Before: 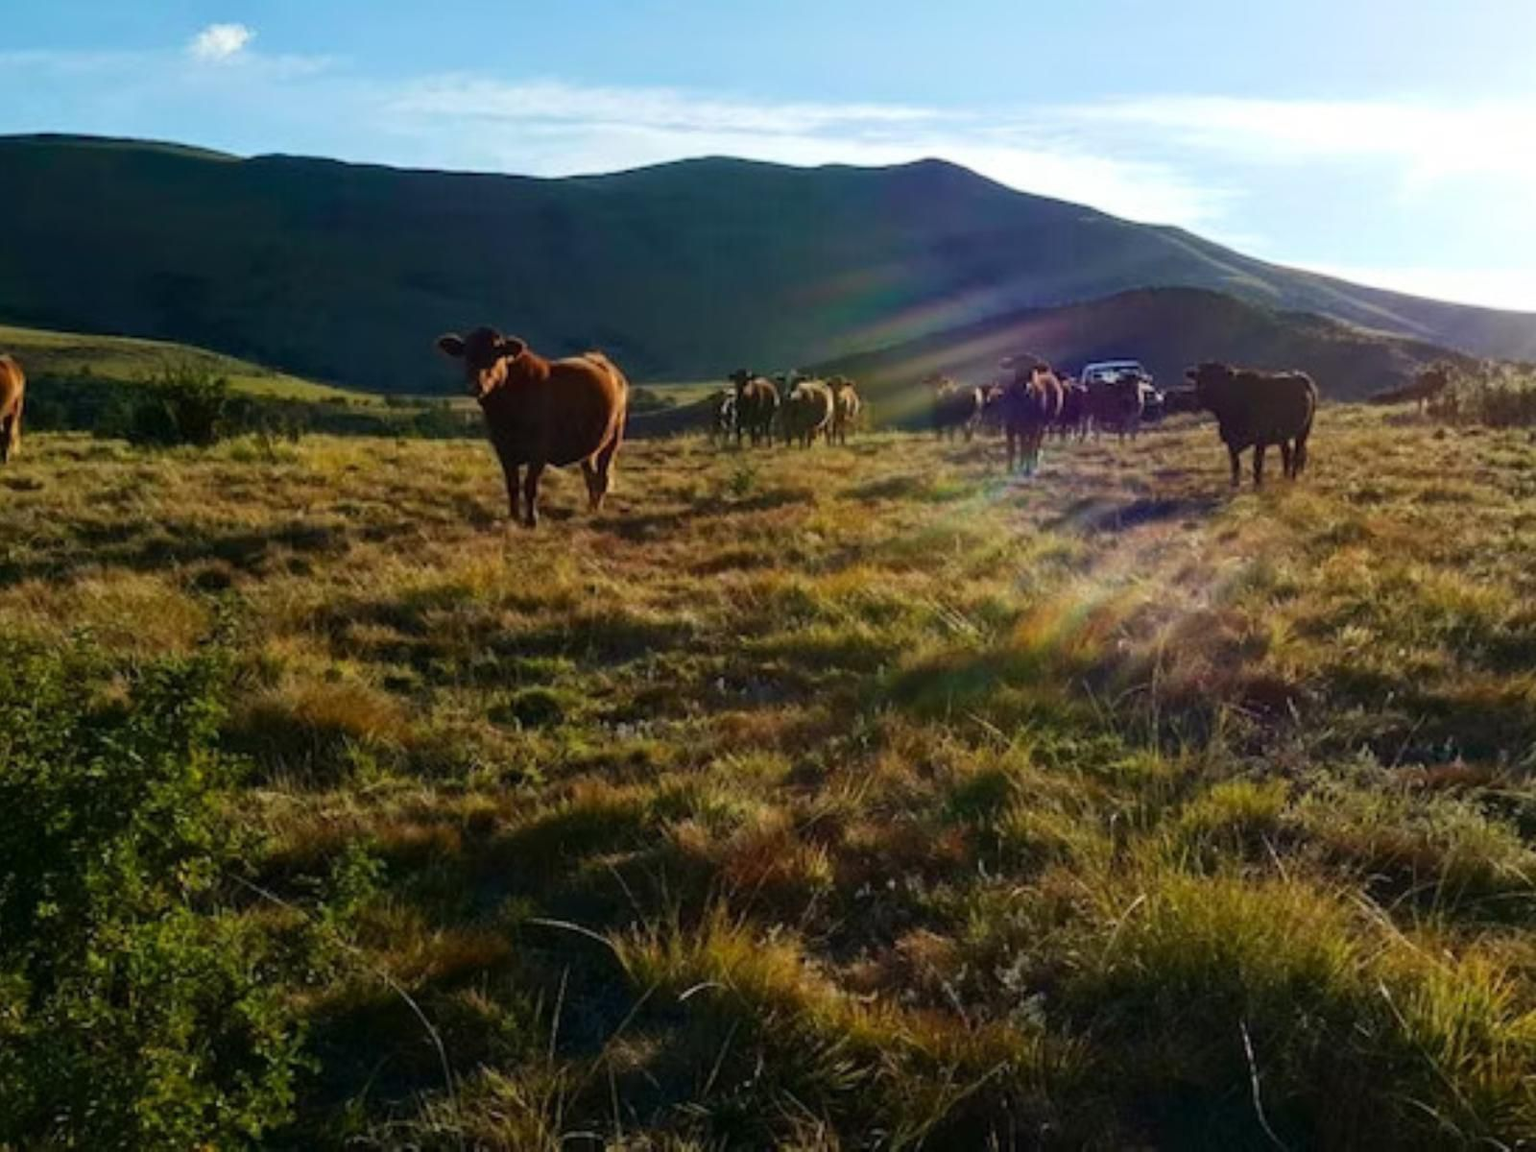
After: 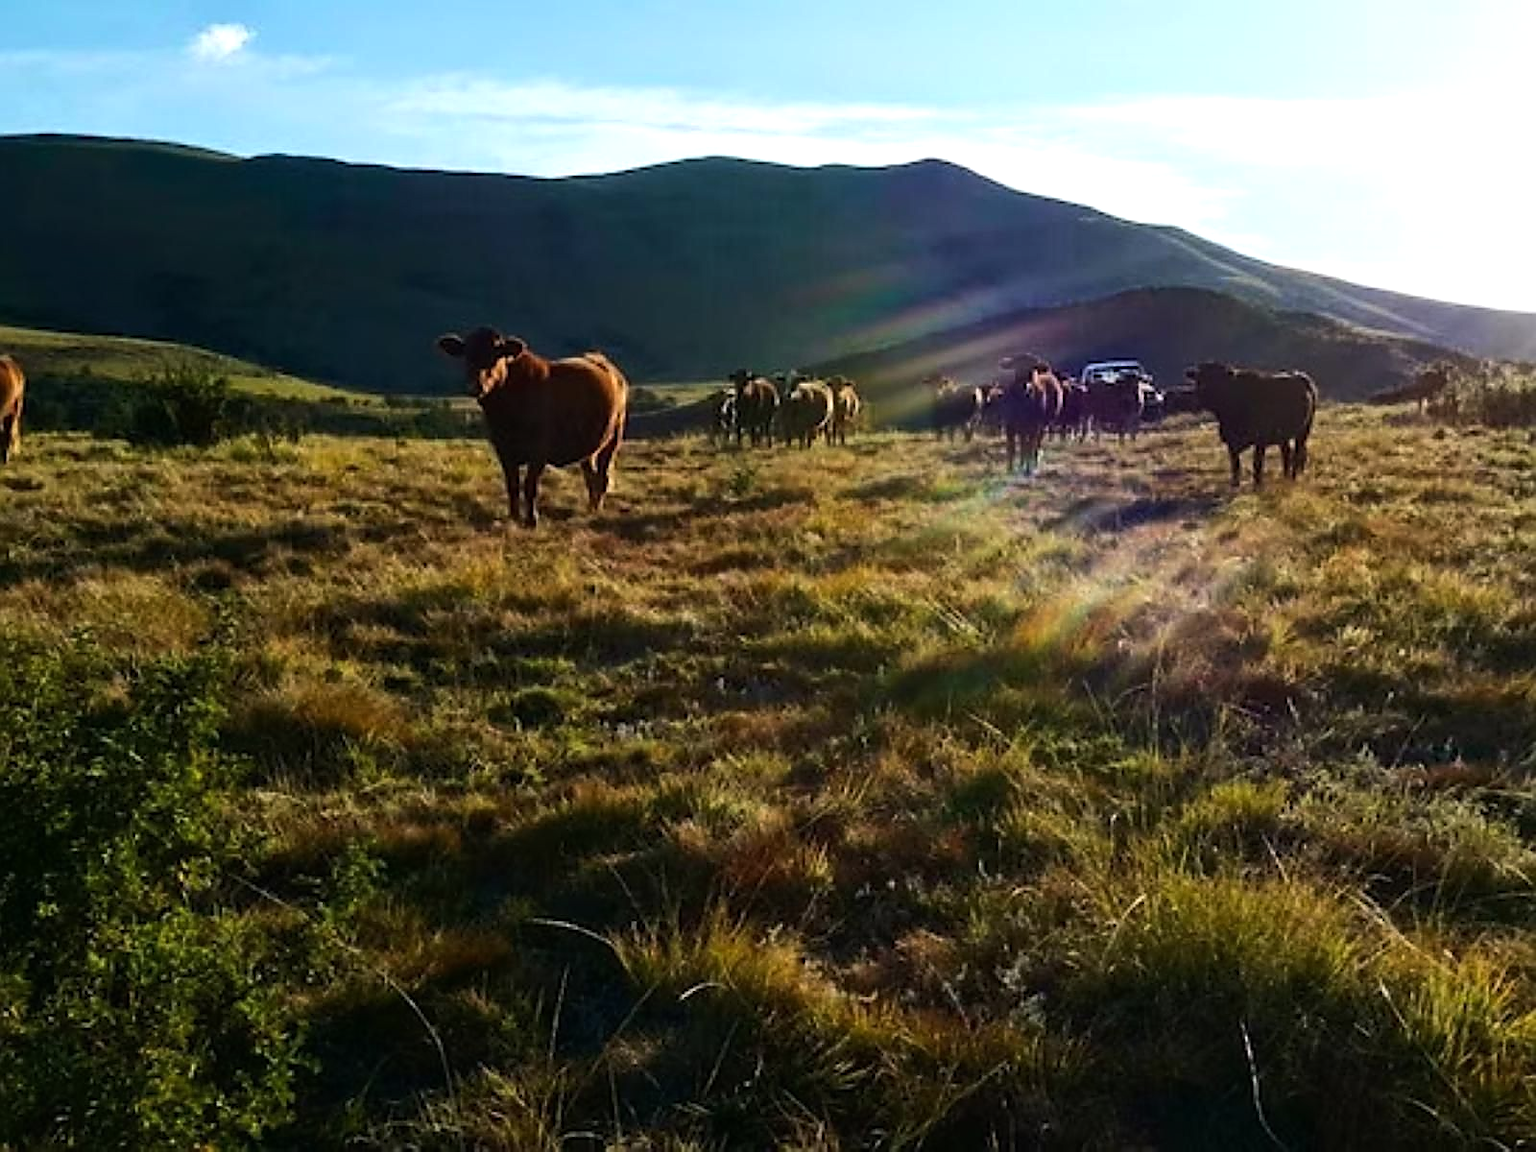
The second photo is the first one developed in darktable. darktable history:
tone equalizer: -8 EV -0.435 EV, -7 EV -0.377 EV, -6 EV -0.36 EV, -5 EV -0.255 EV, -3 EV 0.213 EV, -2 EV 0.319 EV, -1 EV 0.37 EV, +0 EV 0.442 EV, edges refinement/feathering 500, mask exposure compensation -1.57 EV, preserve details no
sharpen: radius 1.401, amount 1.244, threshold 0.744
